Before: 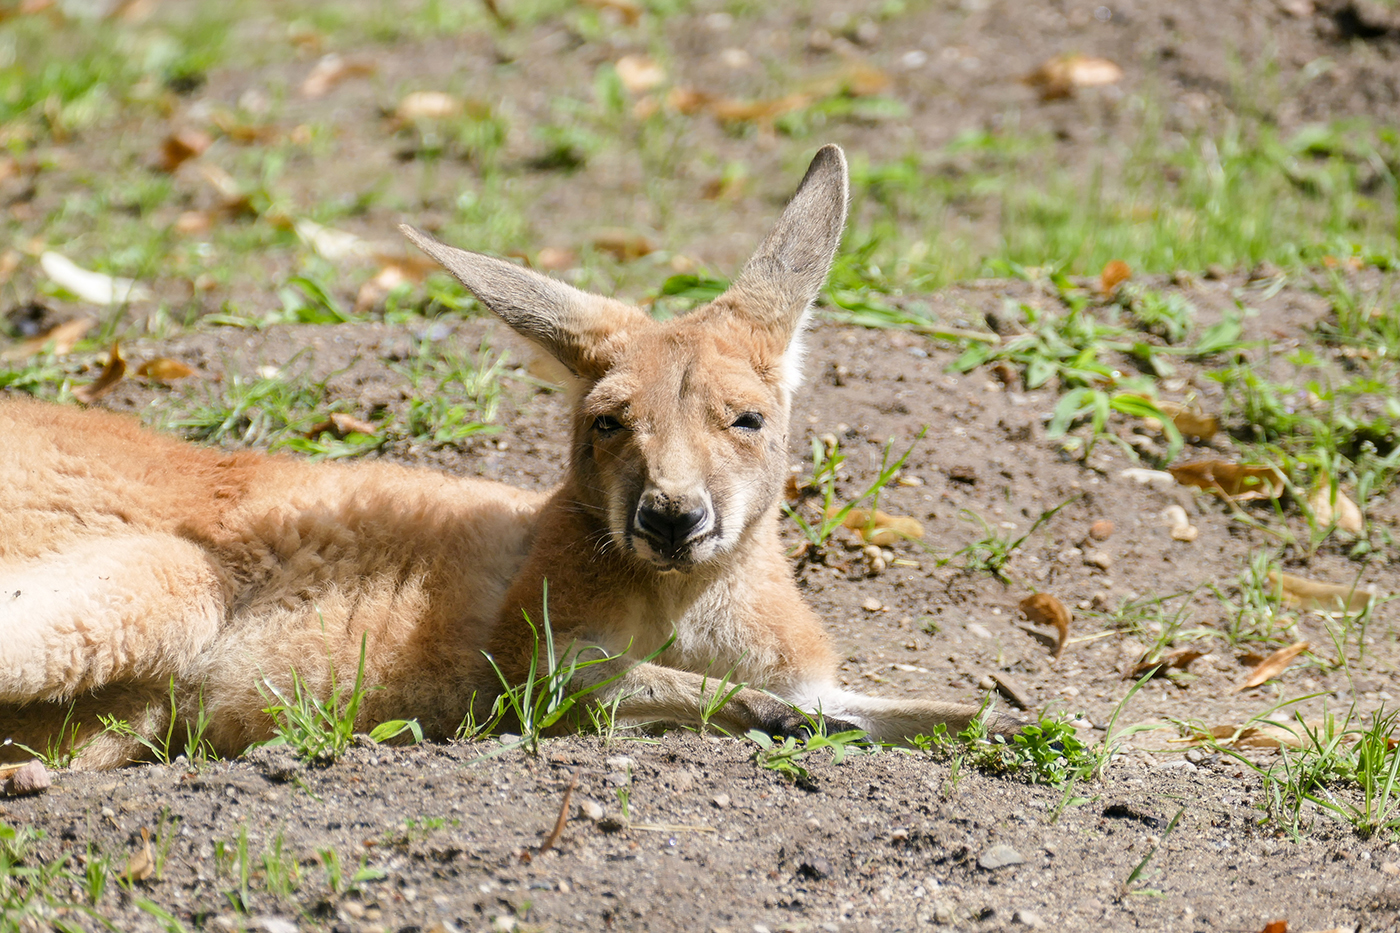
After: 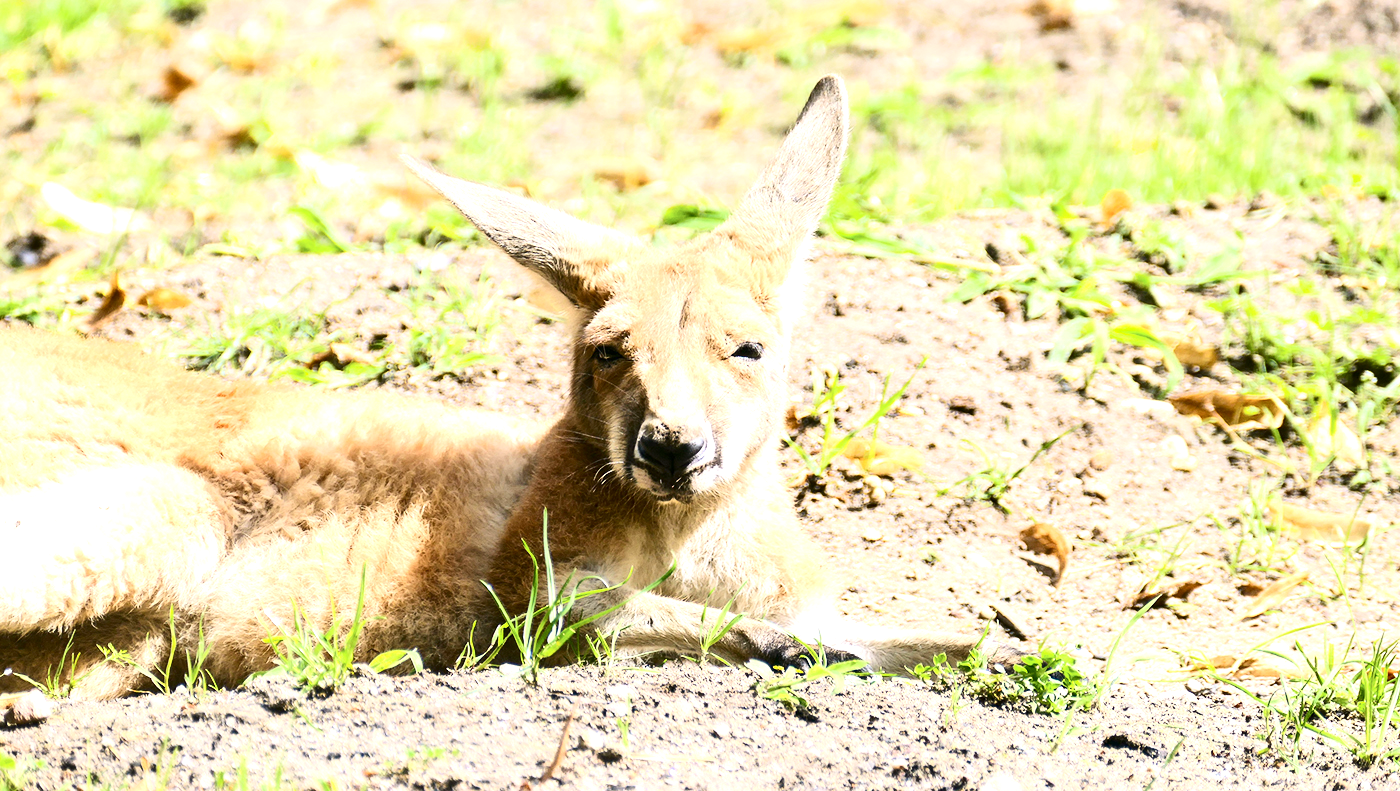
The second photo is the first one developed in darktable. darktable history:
exposure: black level correction 0, exposure 1.2 EV, compensate exposure bias true, compensate highlight preservation false
contrast brightness saturation: contrast 0.294
crop: top 7.576%, bottom 7.632%
